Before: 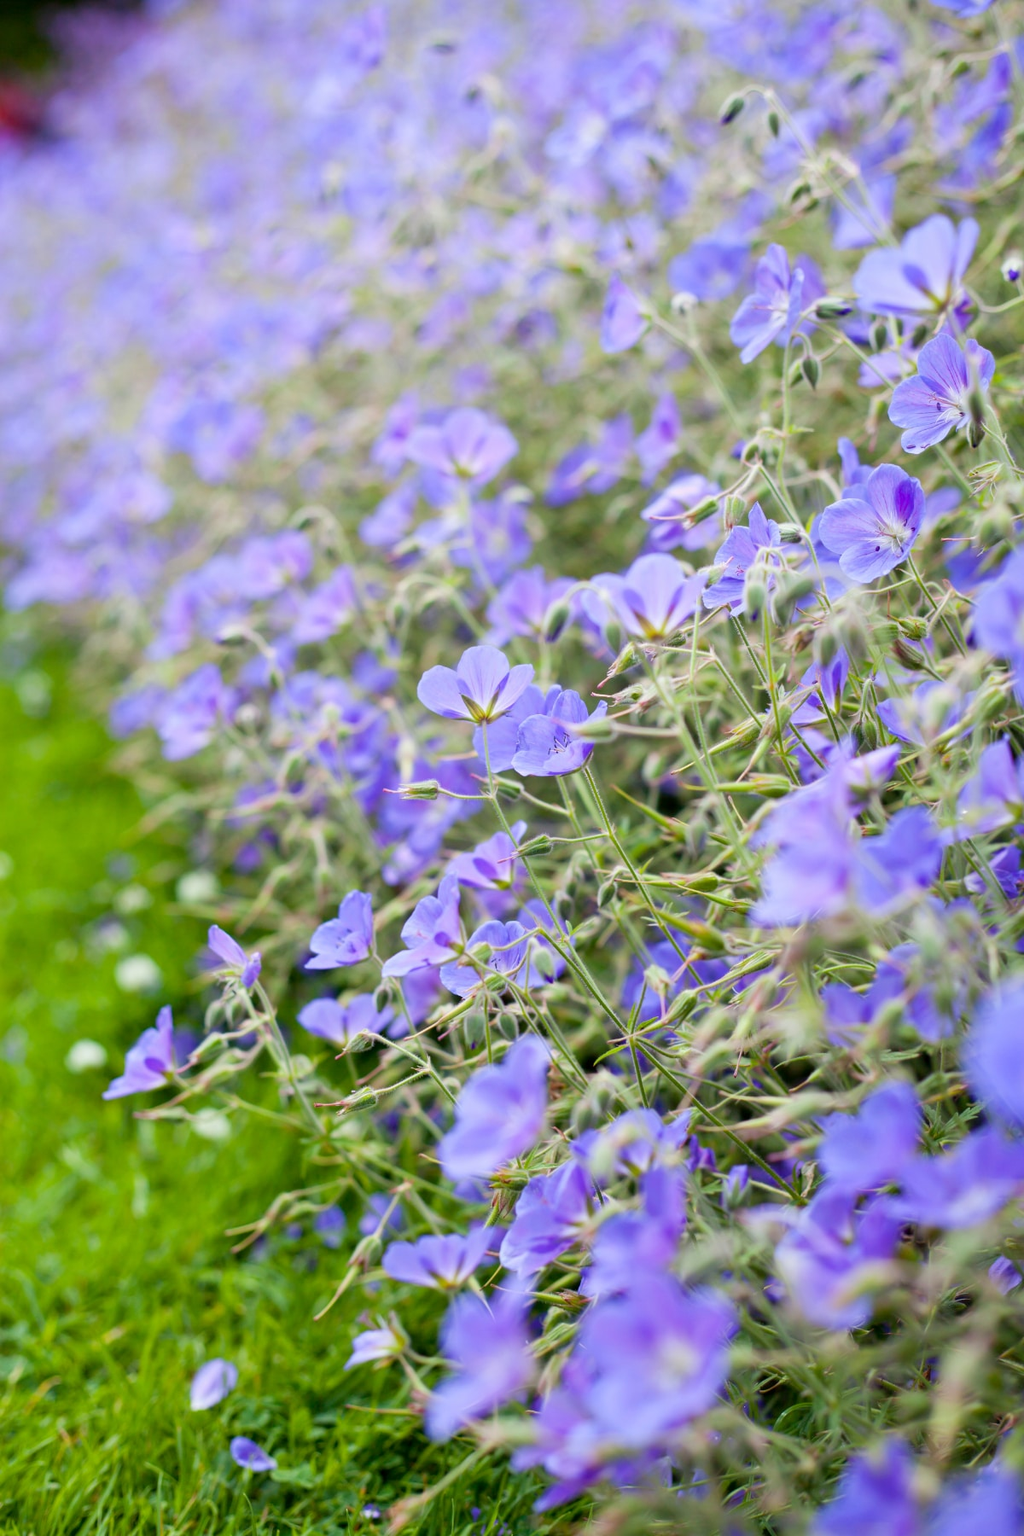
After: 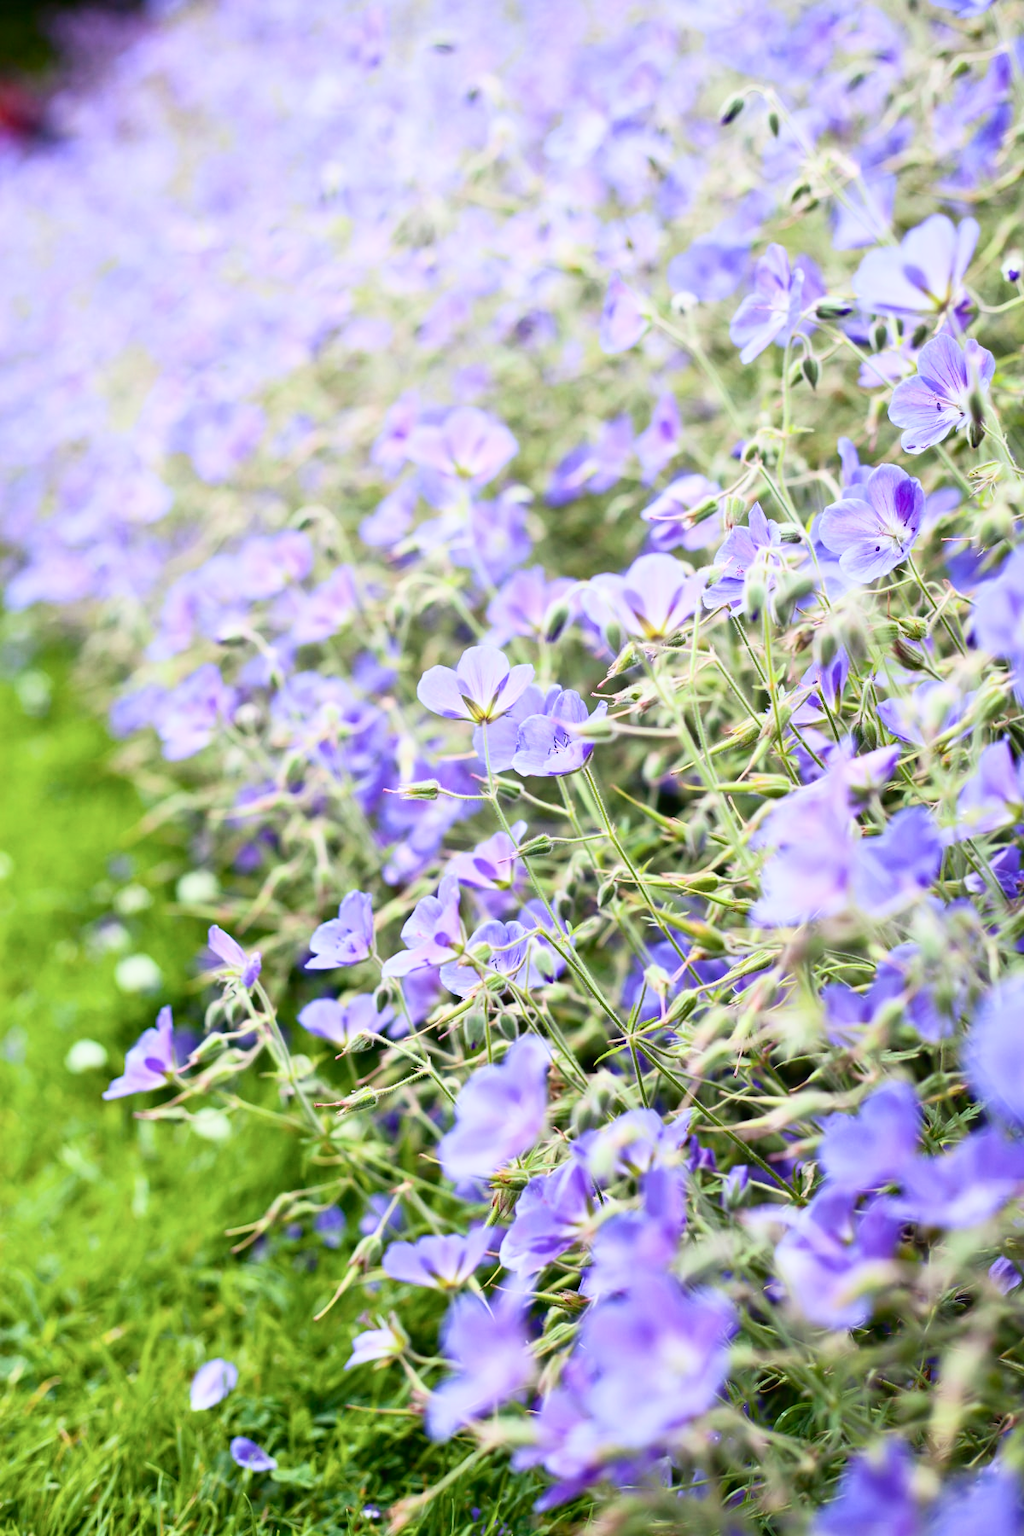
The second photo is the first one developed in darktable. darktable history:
tone curve: curves: ch0 [(0, 0.013) (0.198, 0.175) (0.512, 0.582) (0.625, 0.754) (0.81, 0.934) (1, 1)], color space Lab, independent channels, preserve colors none
